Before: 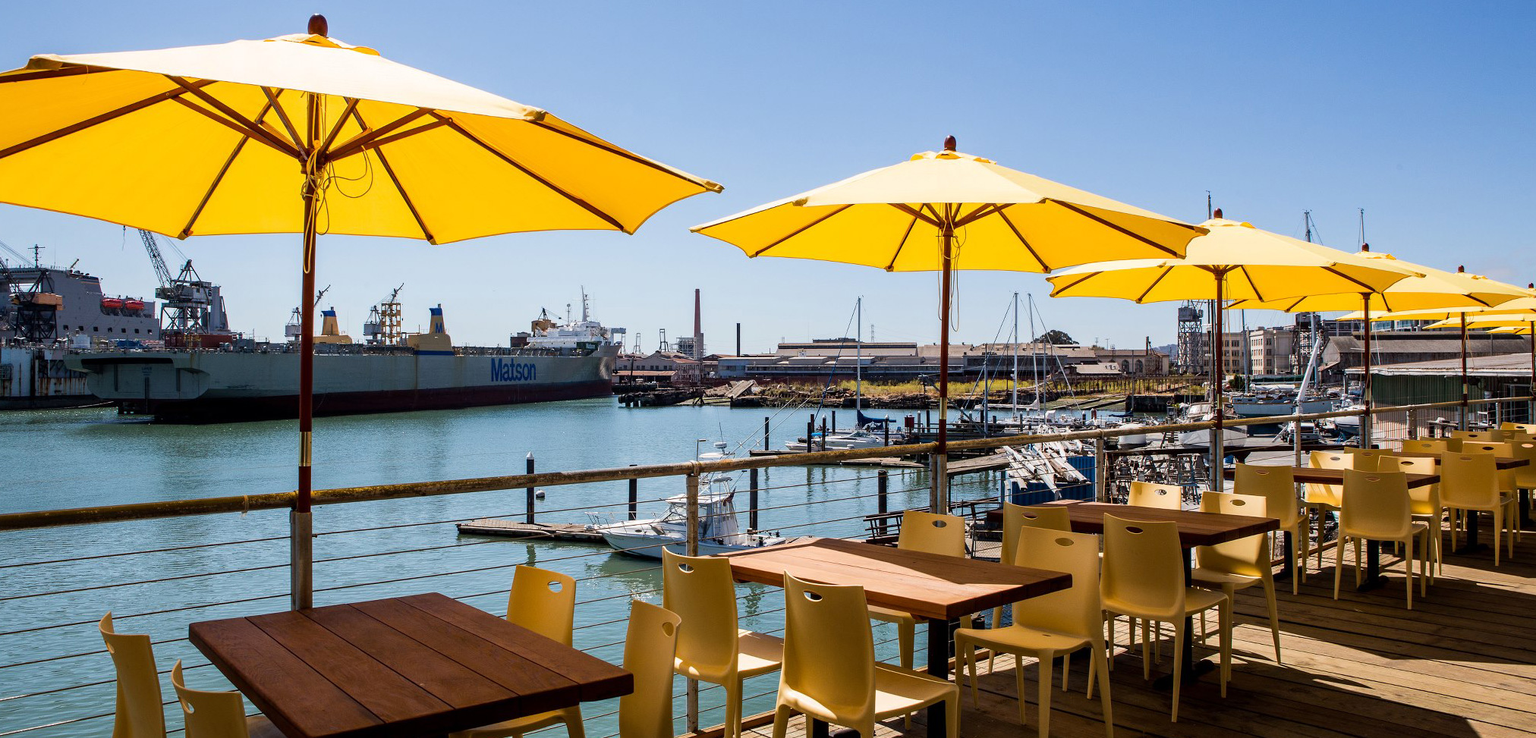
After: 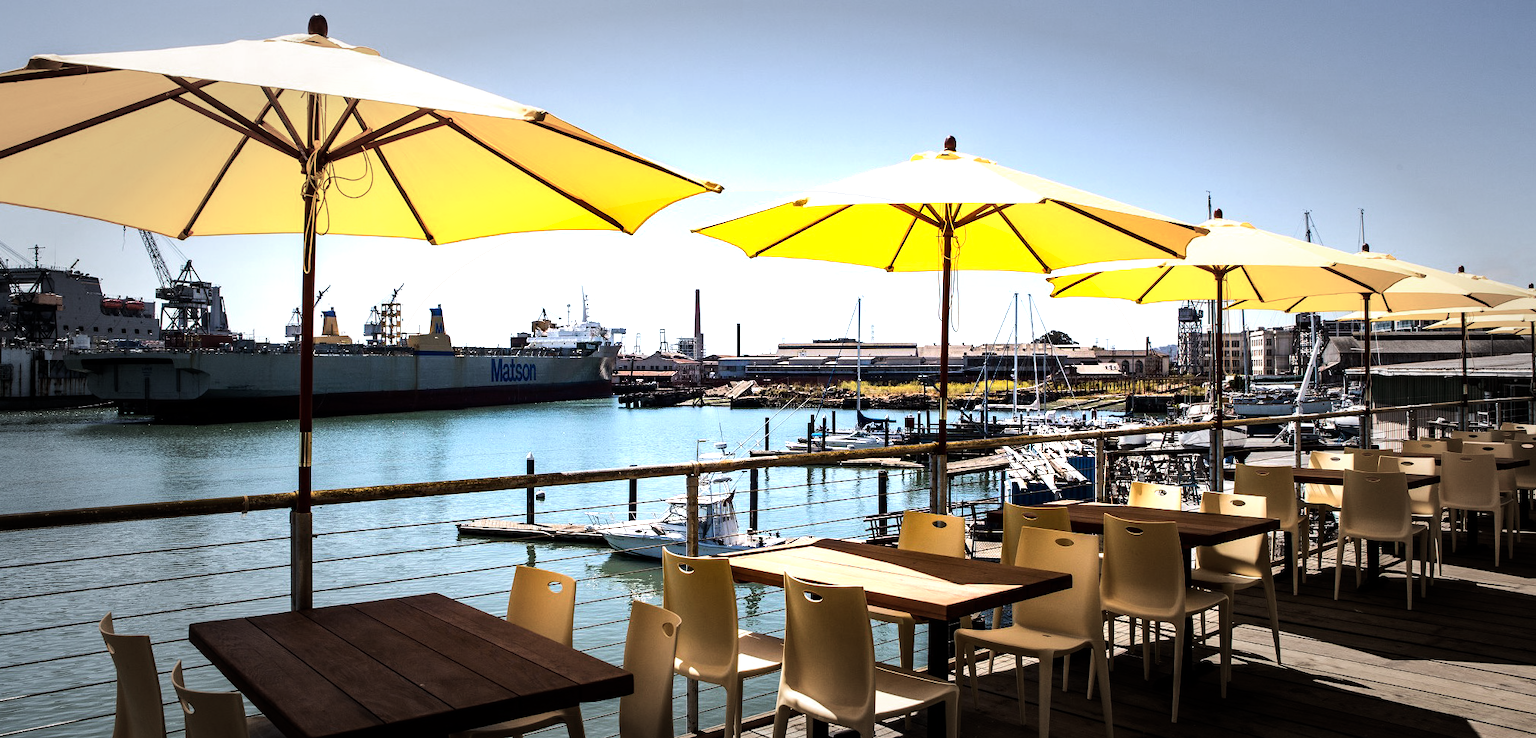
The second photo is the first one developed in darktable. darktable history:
vignetting: fall-off start 48.41%, automatic ratio true, width/height ratio 1.29, unbound false
tone equalizer: -8 EV -1.08 EV, -7 EV -1.01 EV, -6 EV -0.867 EV, -5 EV -0.578 EV, -3 EV 0.578 EV, -2 EV 0.867 EV, -1 EV 1.01 EV, +0 EV 1.08 EV, edges refinement/feathering 500, mask exposure compensation -1.57 EV, preserve details no
